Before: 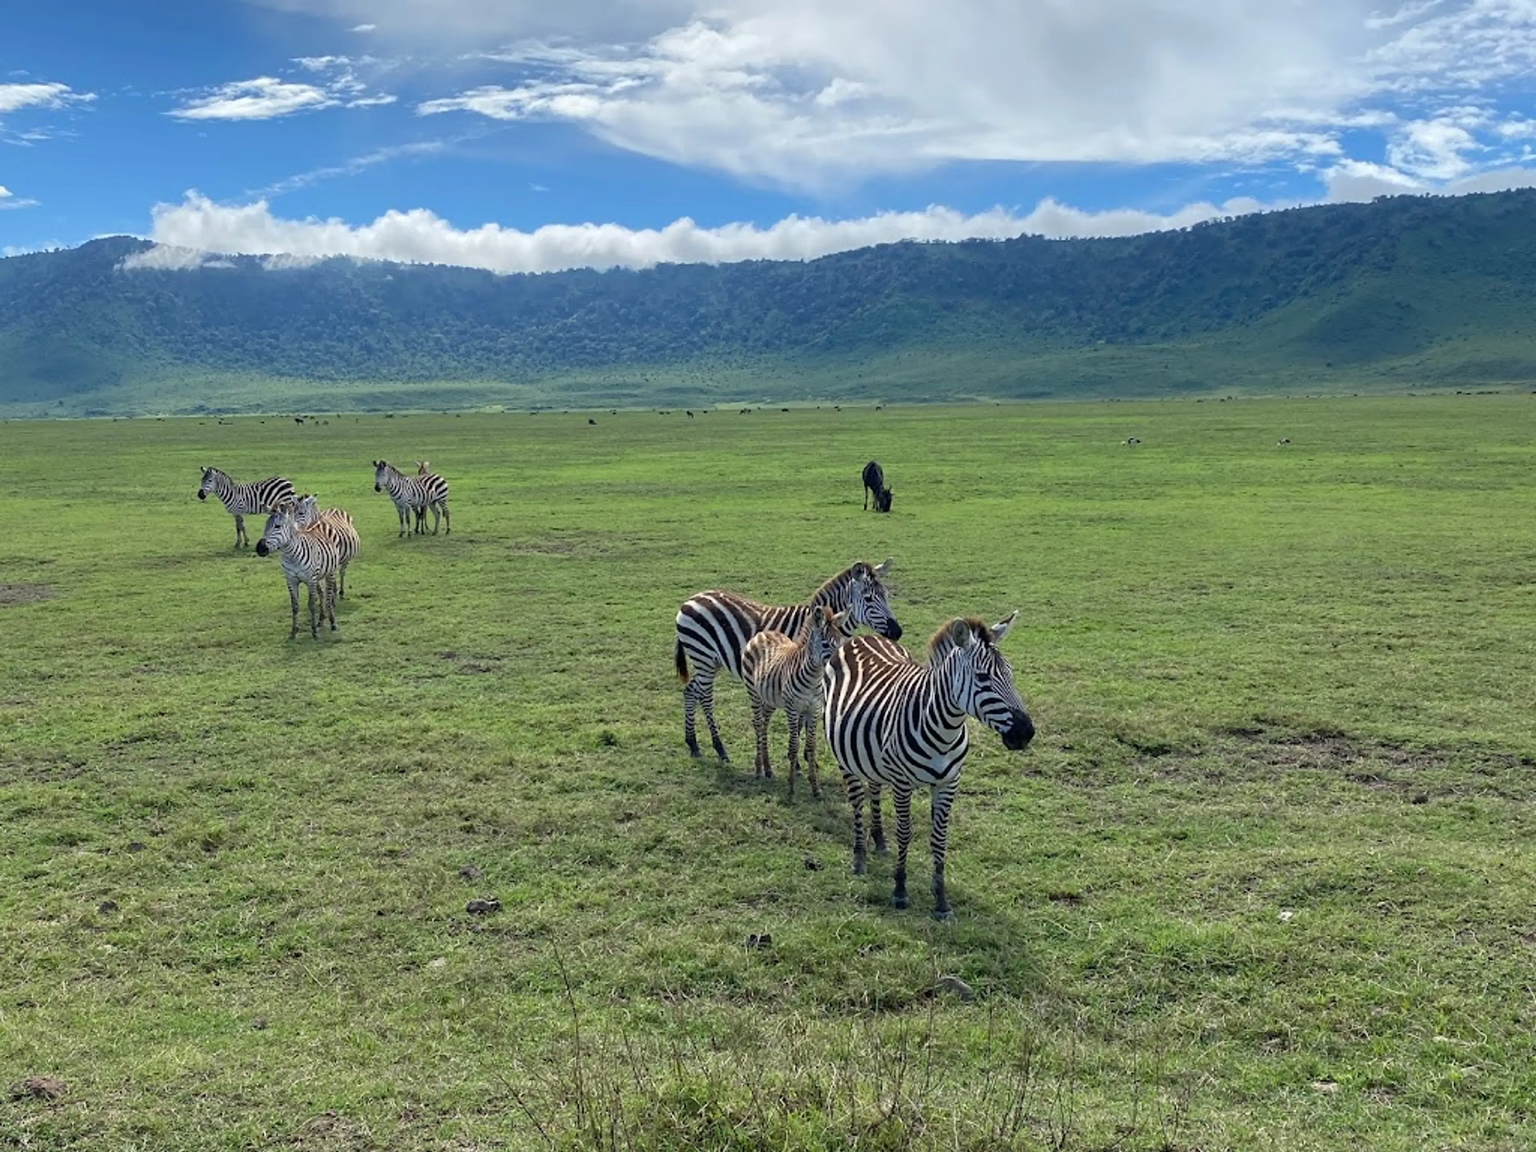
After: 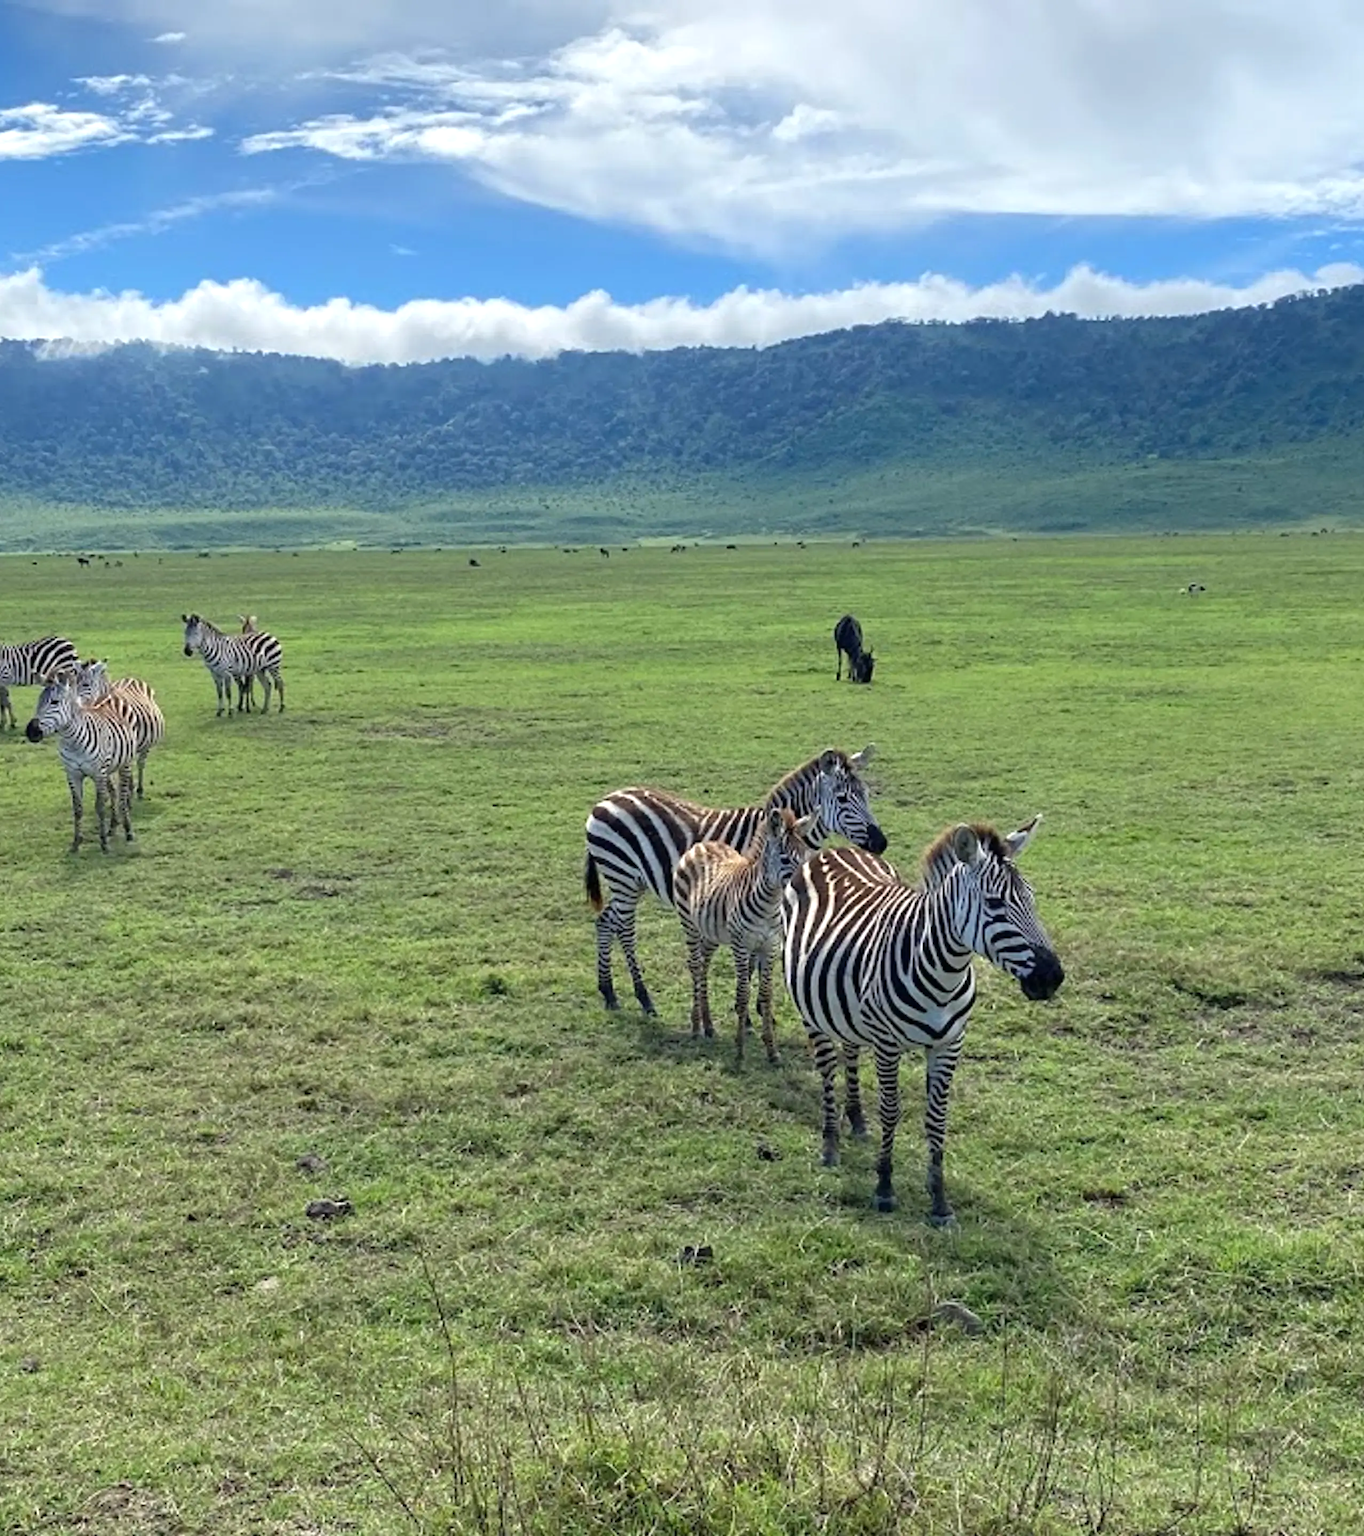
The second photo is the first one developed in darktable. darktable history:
exposure: exposure 0.29 EV, compensate highlight preservation false
crop: left 15.419%, right 17.914%
